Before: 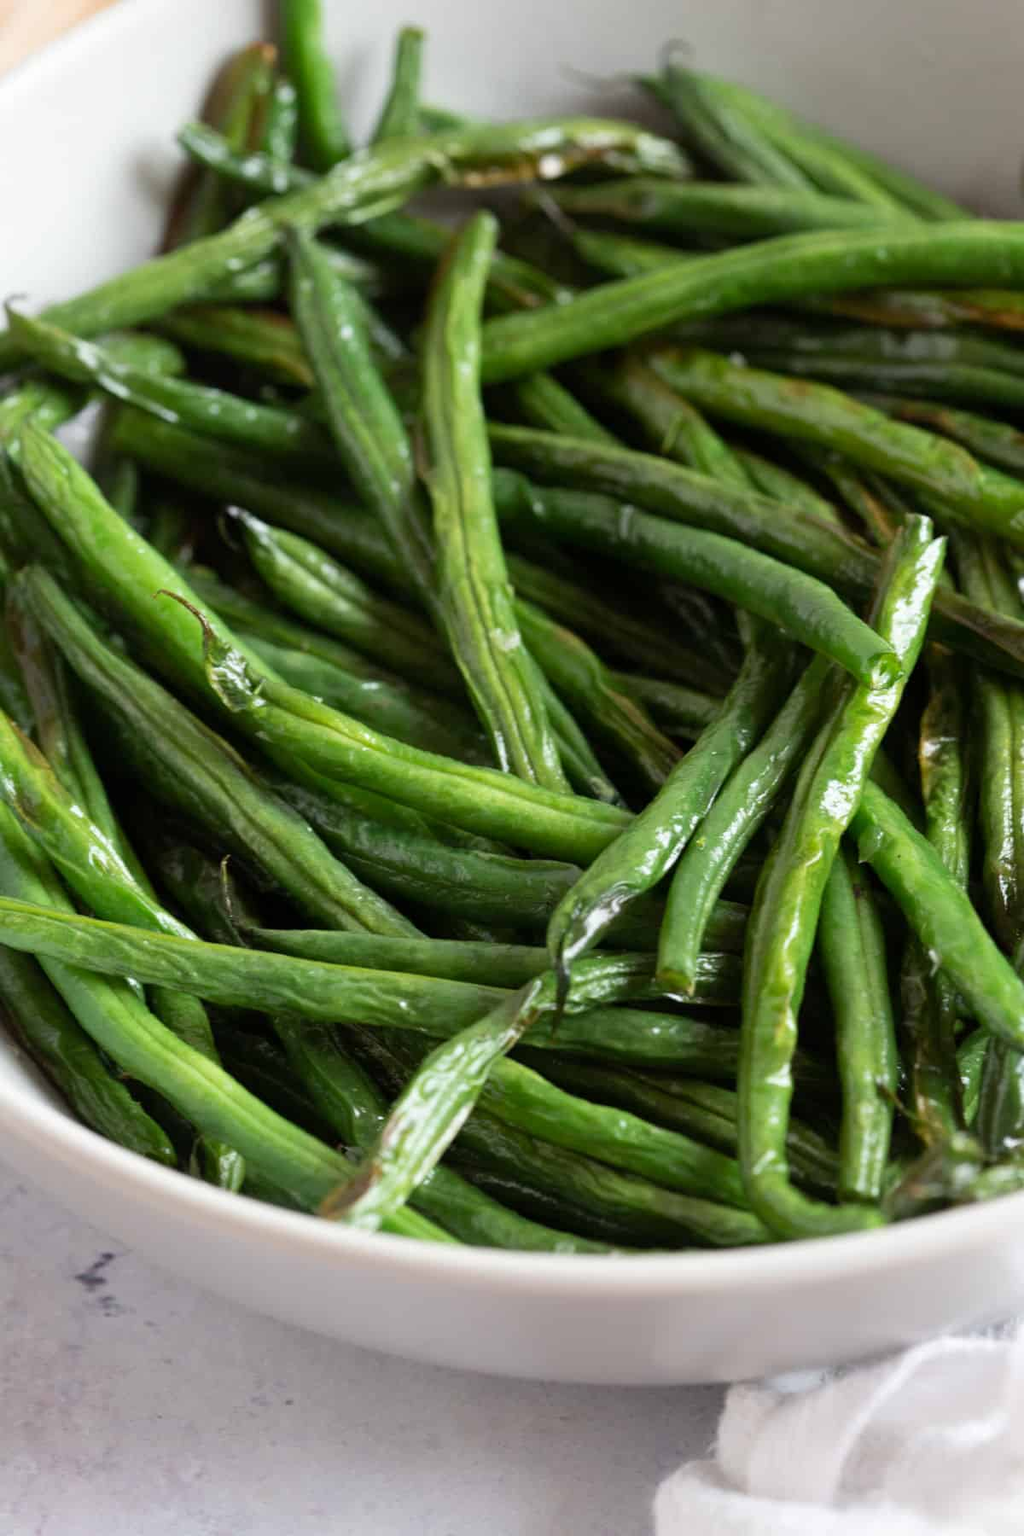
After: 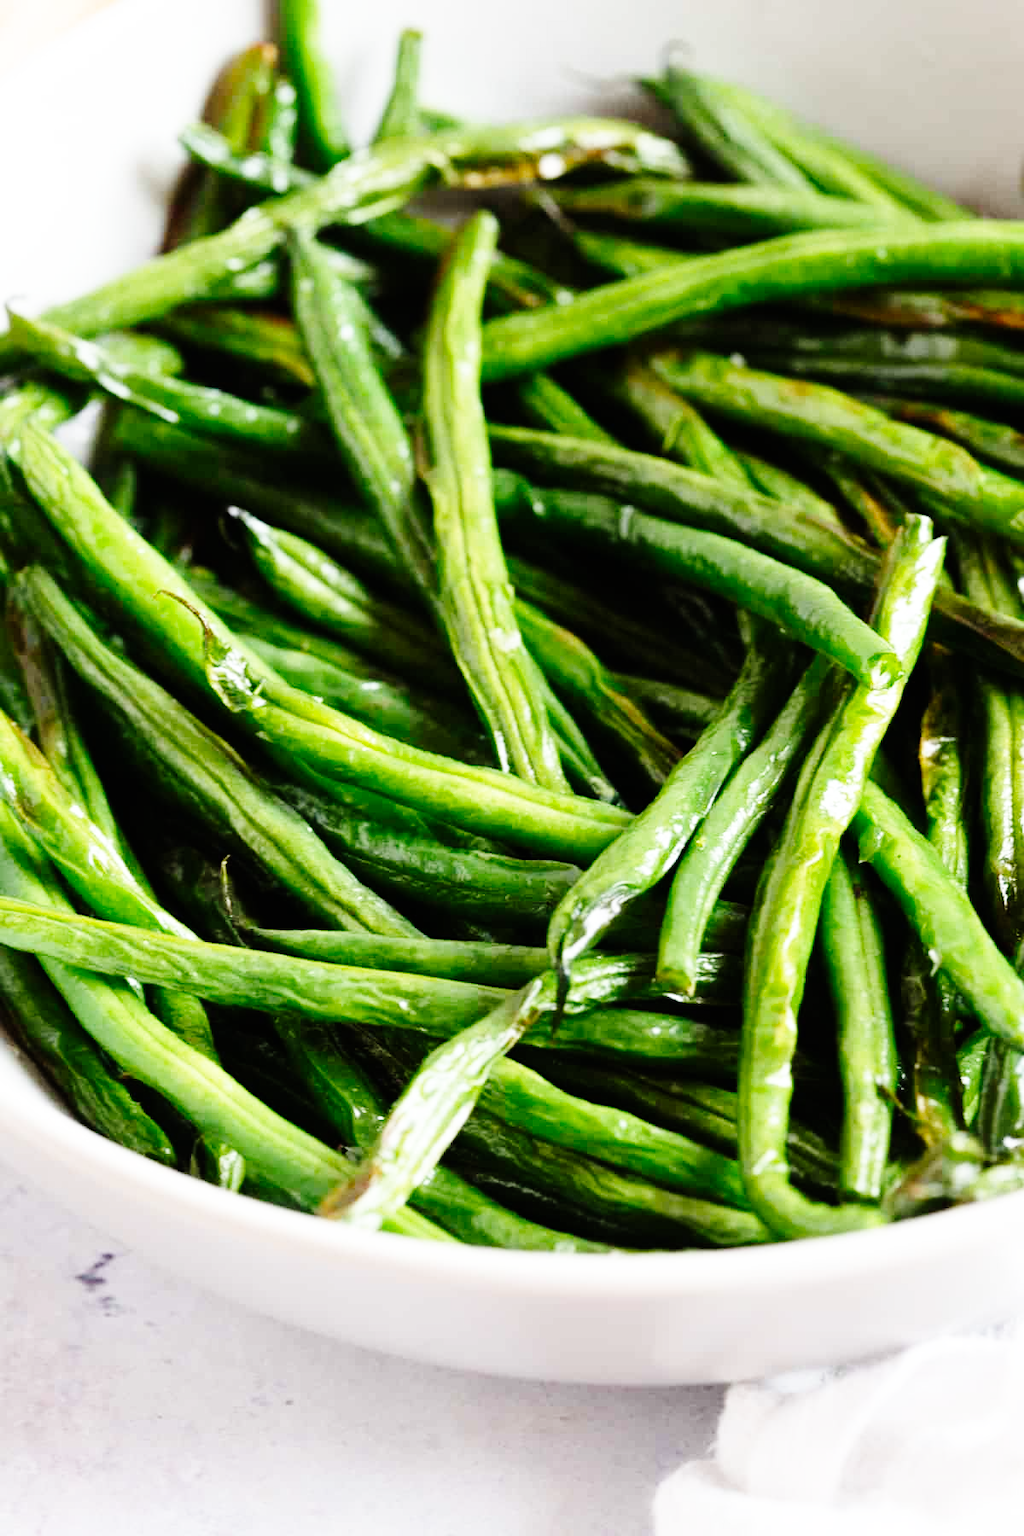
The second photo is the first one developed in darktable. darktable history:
base curve: curves: ch0 [(0, 0) (0, 0) (0.002, 0.001) (0.008, 0.003) (0.019, 0.011) (0.037, 0.037) (0.064, 0.11) (0.102, 0.232) (0.152, 0.379) (0.216, 0.524) (0.296, 0.665) (0.394, 0.789) (0.512, 0.881) (0.651, 0.945) (0.813, 0.986) (1, 1)], exposure shift 0.581, preserve colors none
